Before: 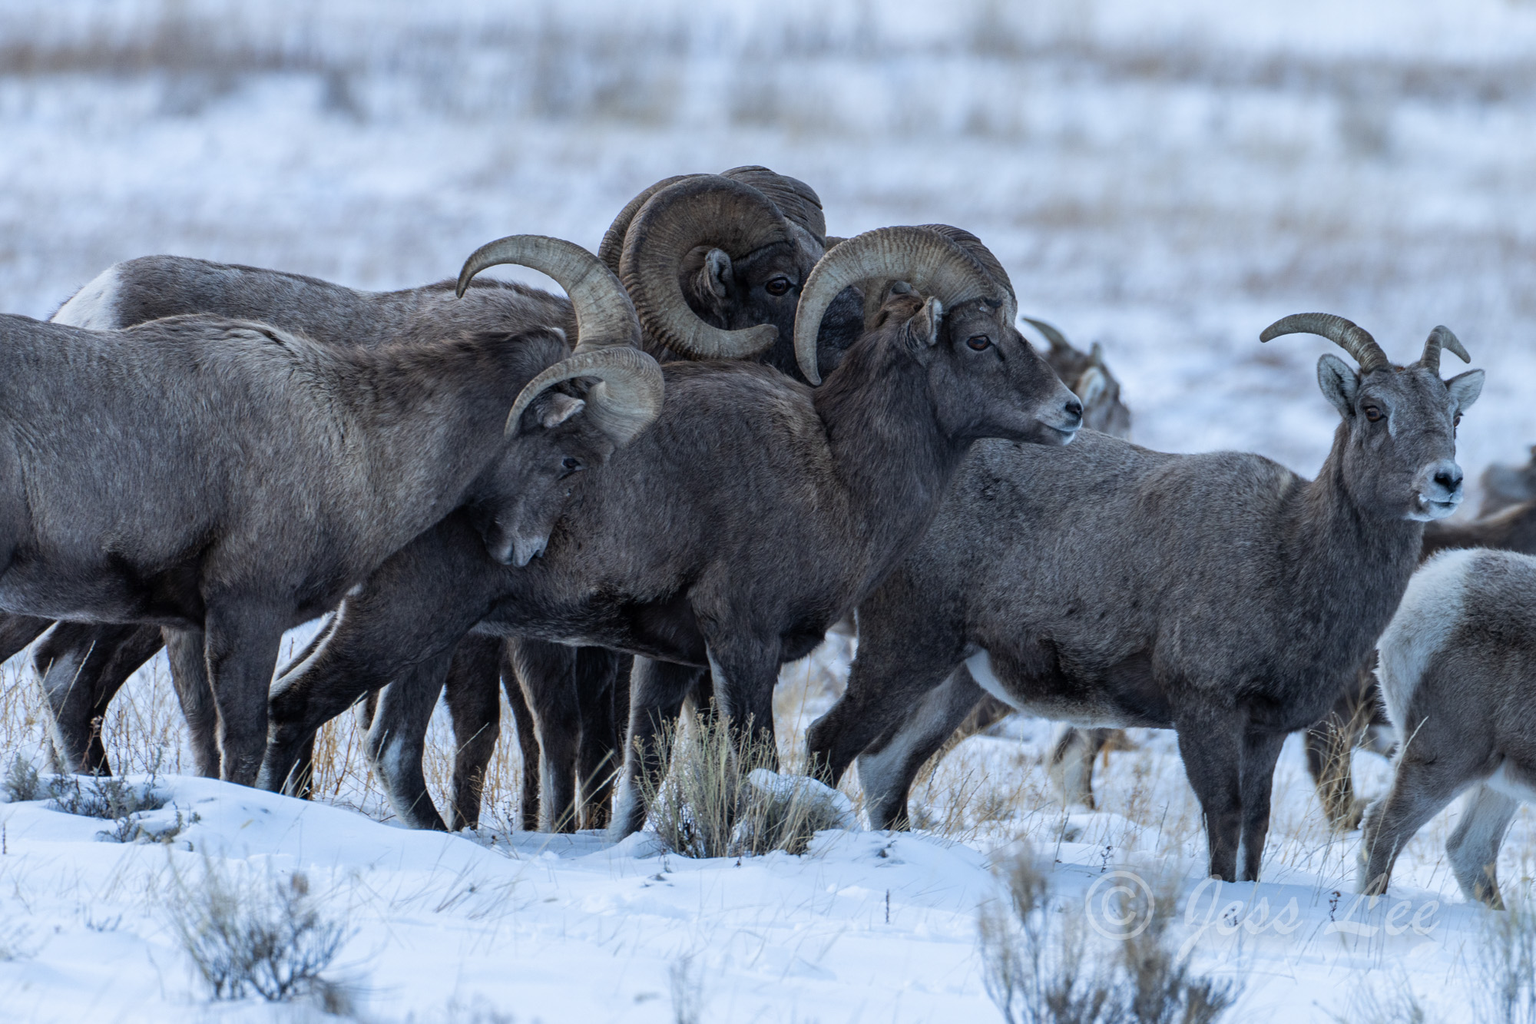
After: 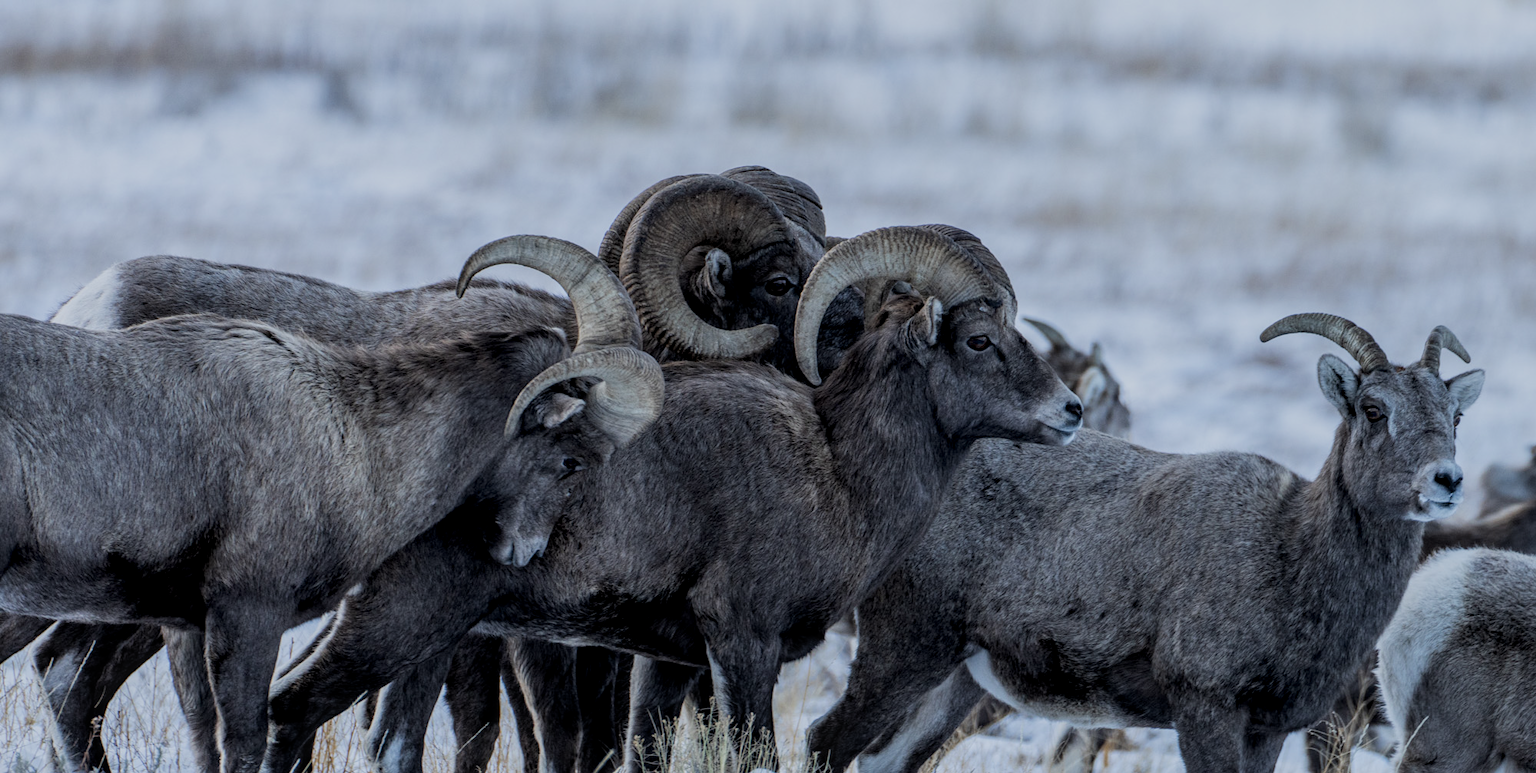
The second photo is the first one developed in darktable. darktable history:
crop: bottom 24.442%
filmic rgb: black relative exposure -7.65 EV, white relative exposure 4.56 EV, hardness 3.61
local contrast: on, module defaults
